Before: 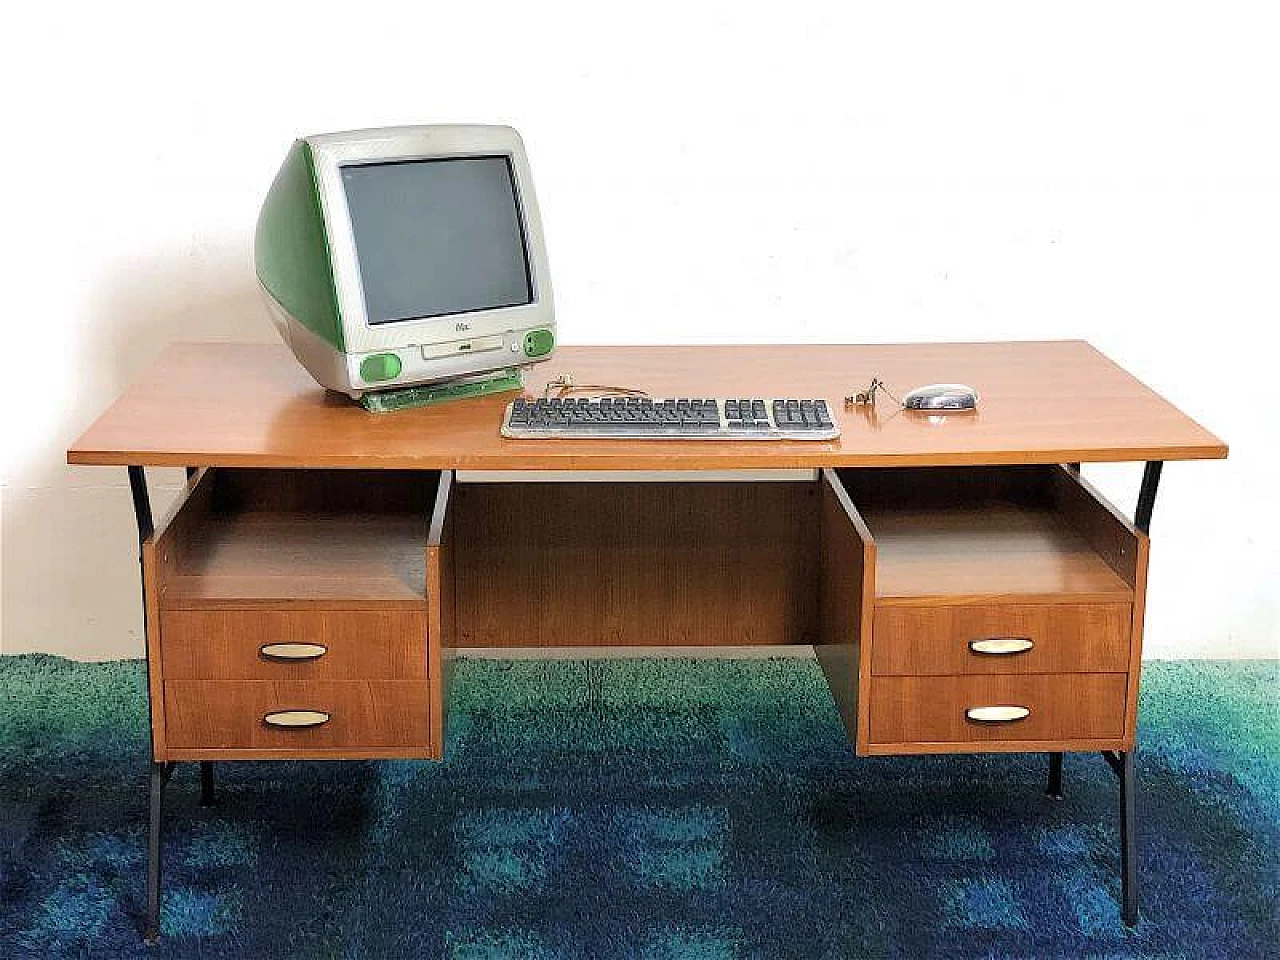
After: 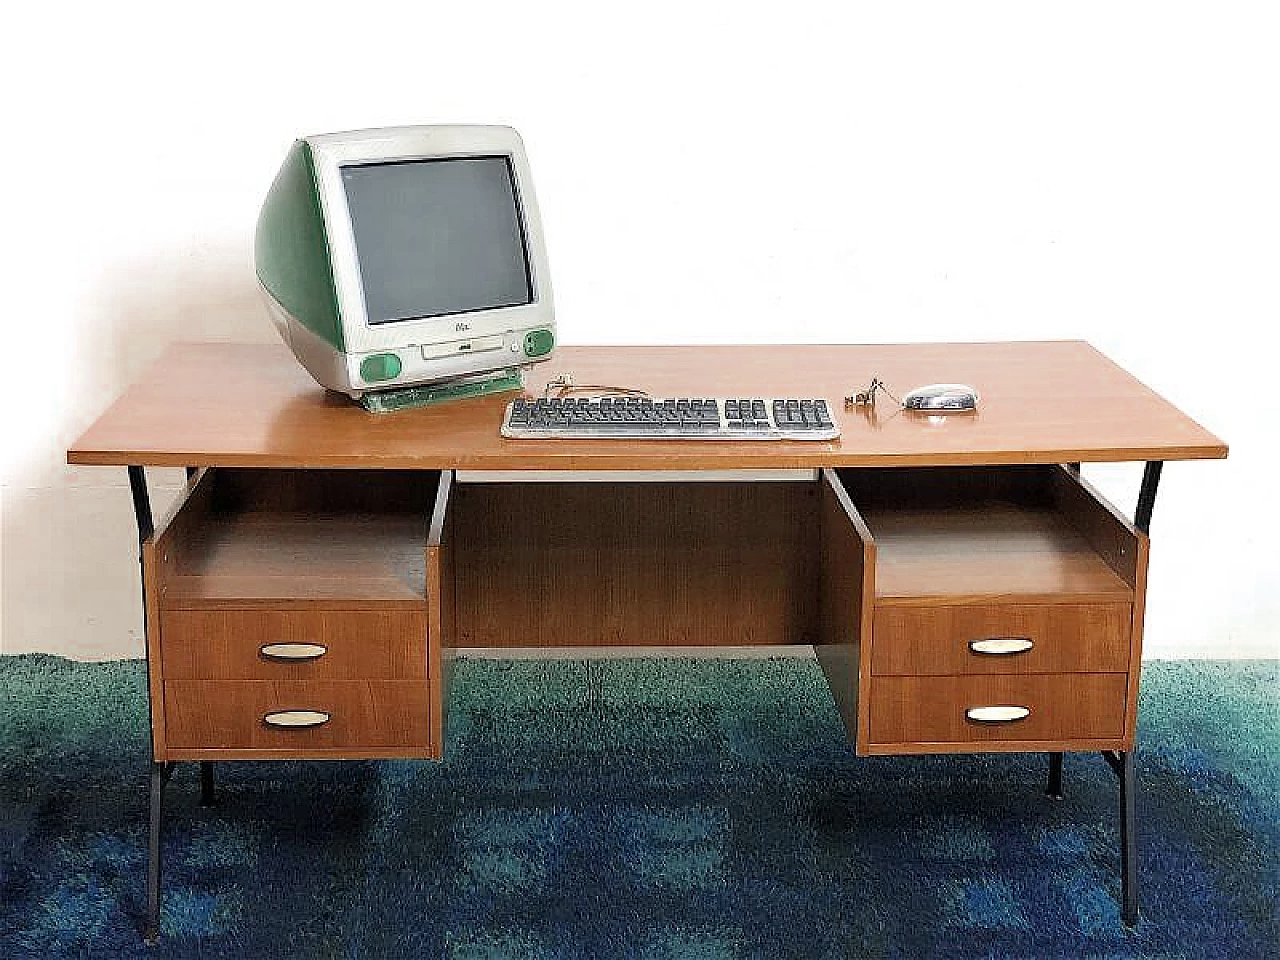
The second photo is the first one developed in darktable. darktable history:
sharpen: radius 0.998, threshold 1.122
color zones: curves: ch0 [(0, 0.5) (0.125, 0.4) (0.25, 0.5) (0.375, 0.4) (0.5, 0.4) (0.625, 0.35) (0.75, 0.35) (0.875, 0.5)]; ch1 [(0, 0.35) (0.125, 0.45) (0.25, 0.35) (0.375, 0.35) (0.5, 0.35) (0.625, 0.35) (0.75, 0.45) (0.875, 0.35)]; ch2 [(0, 0.6) (0.125, 0.5) (0.25, 0.5) (0.375, 0.6) (0.5, 0.6) (0.625, 0.5) (0.75, 0.5) (0.875, 0.5)]
shadows and highlights: shadows -0.5, highlights 38.48
